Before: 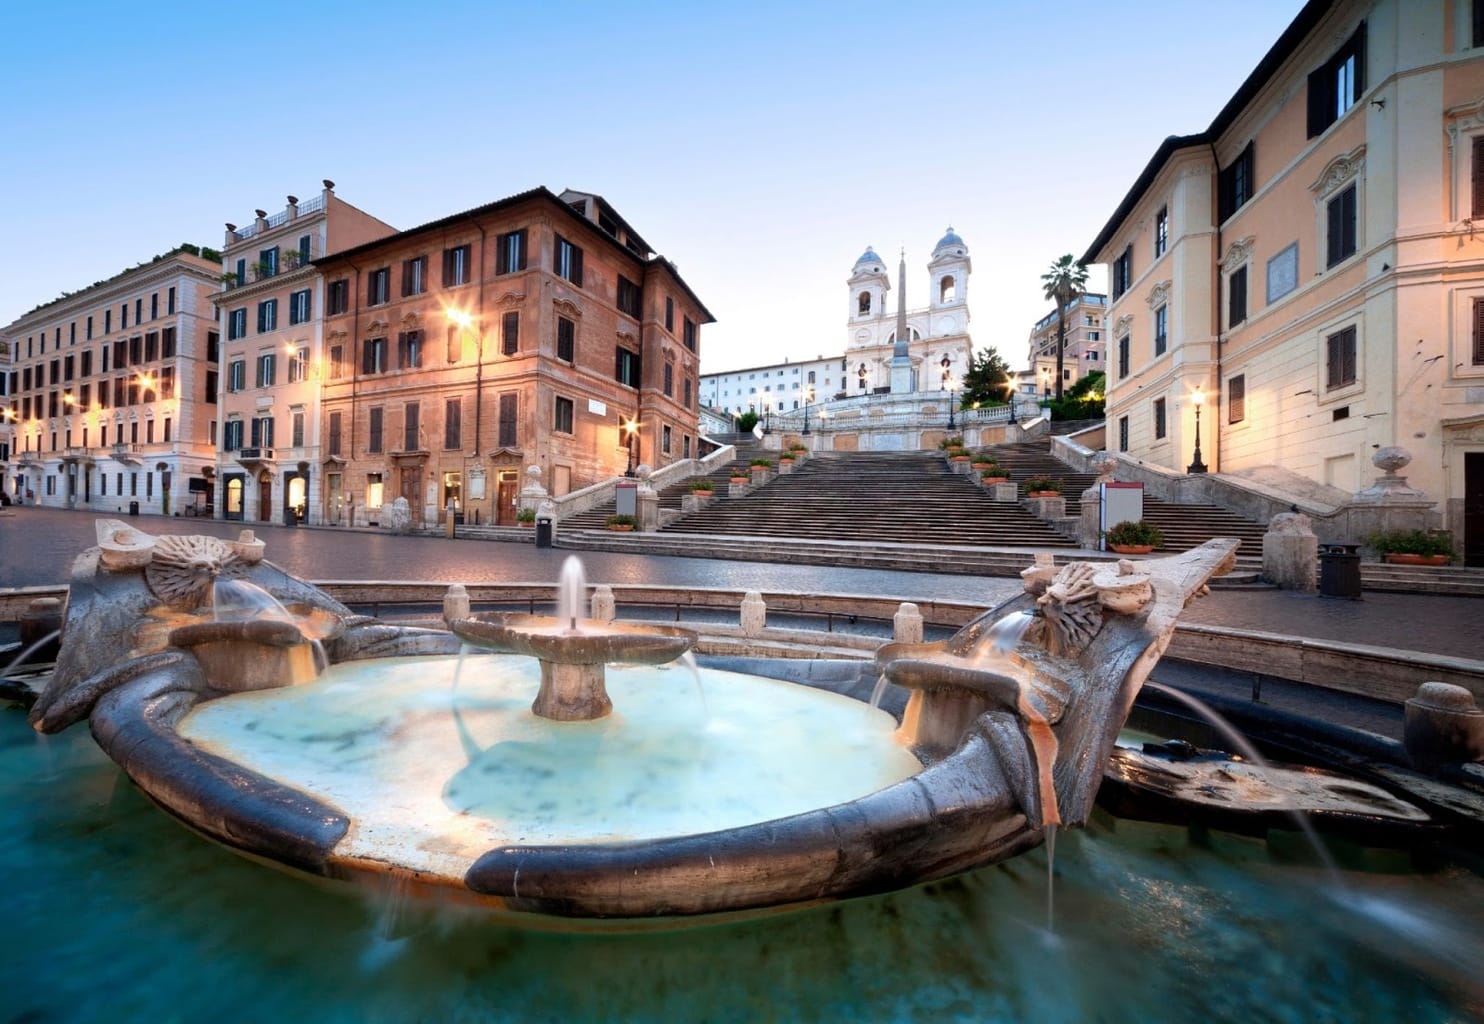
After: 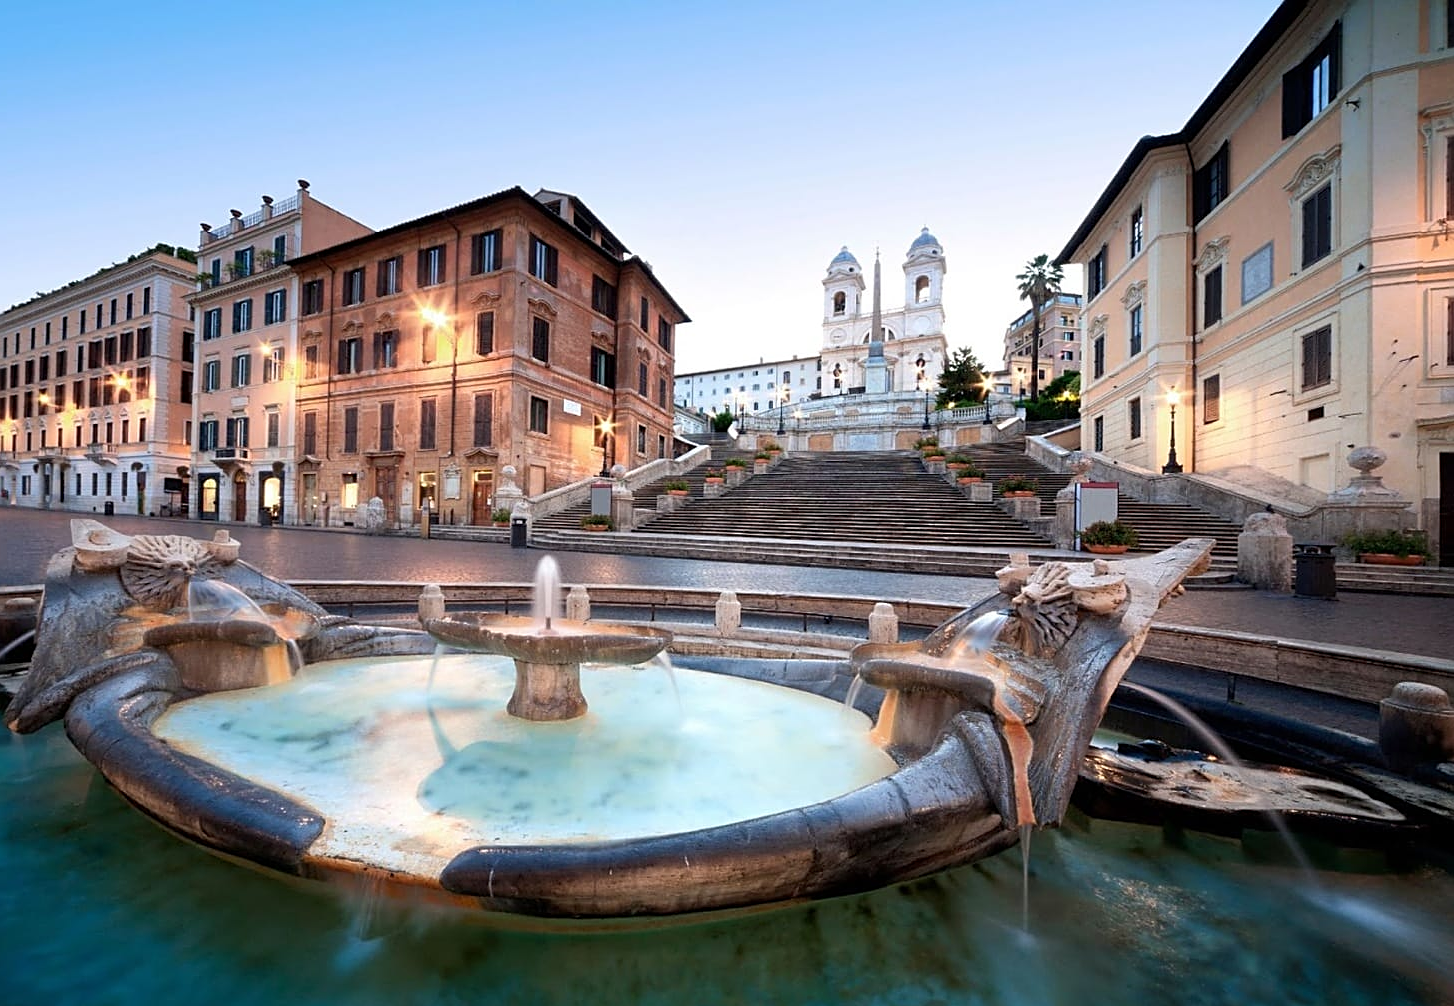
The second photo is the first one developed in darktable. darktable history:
crop: left 1.692%, right 0.27%, bottom 1.716%
sharpen: on, module defaults
